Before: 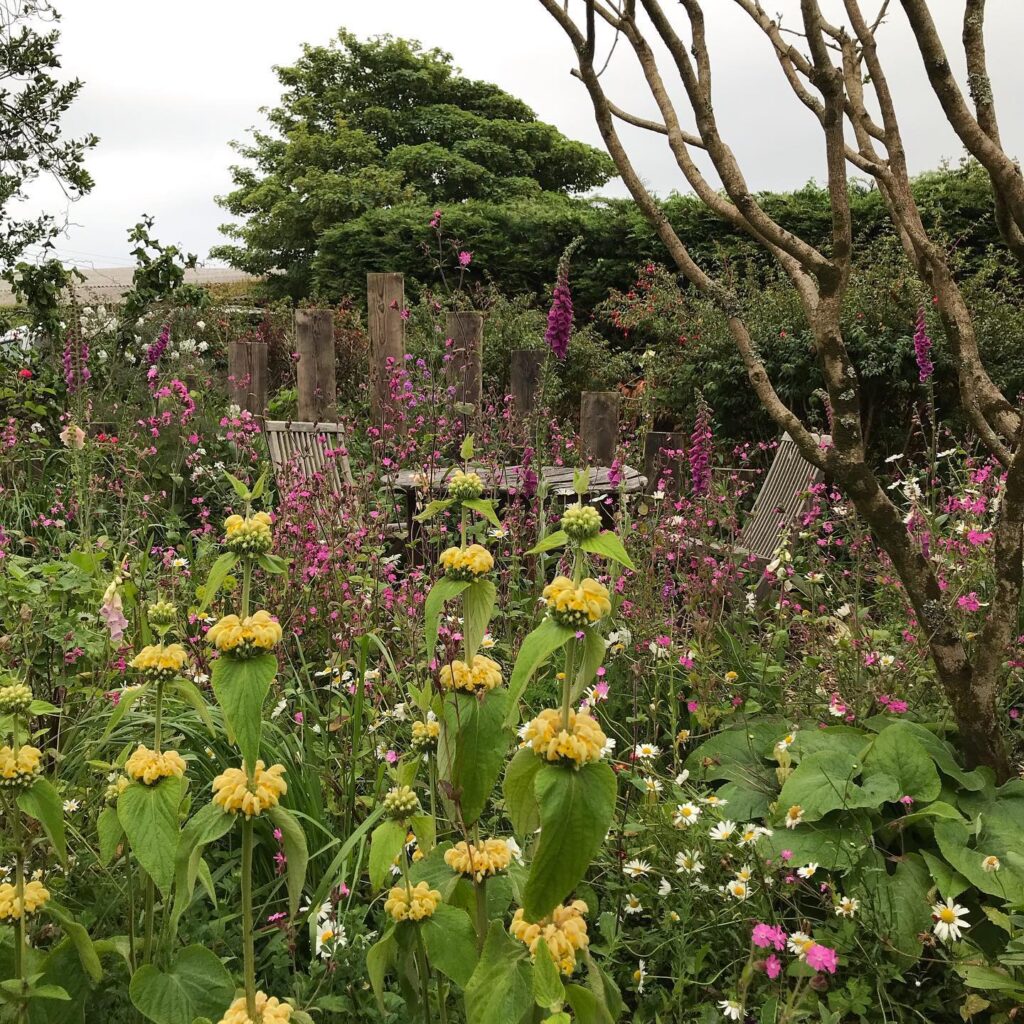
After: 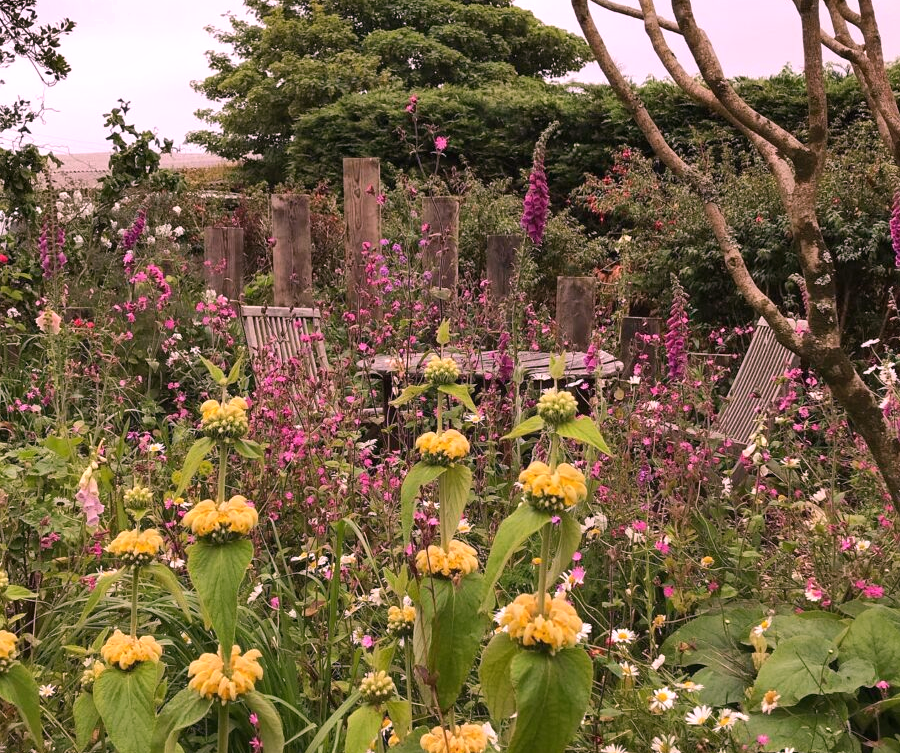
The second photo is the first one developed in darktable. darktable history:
white balance: red 1.188, blue 1.11
shadows and highlights: soften with gaussian
crop and rotate: left 2.425%, top 11.305%, right 9.6%, bottom 15.08%
